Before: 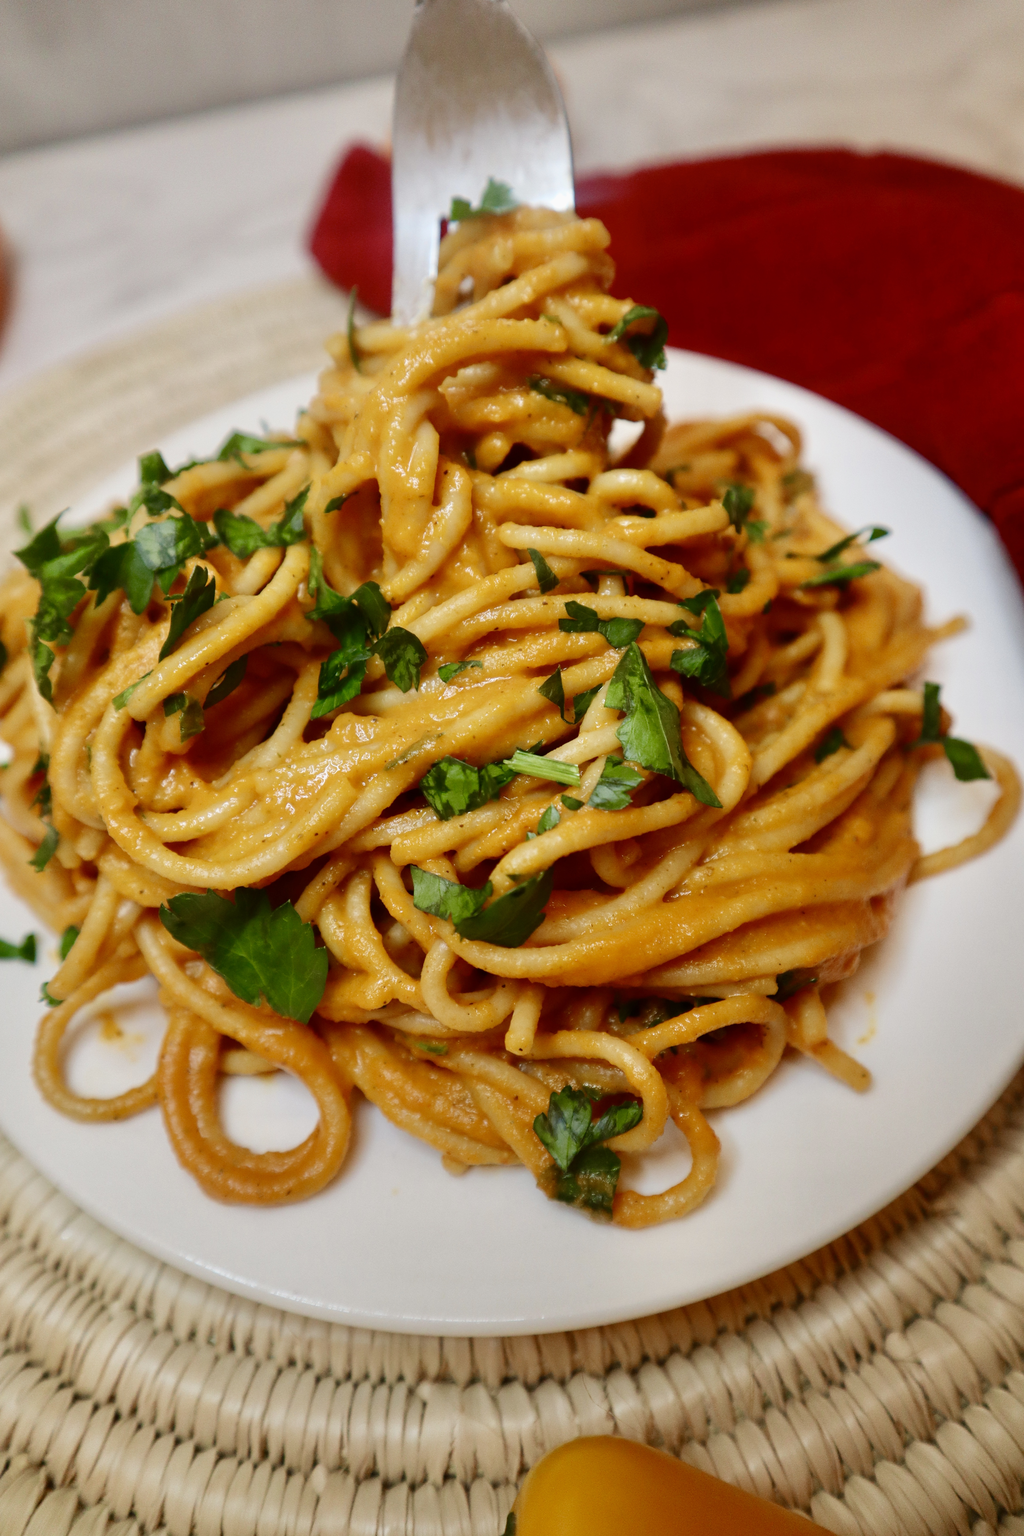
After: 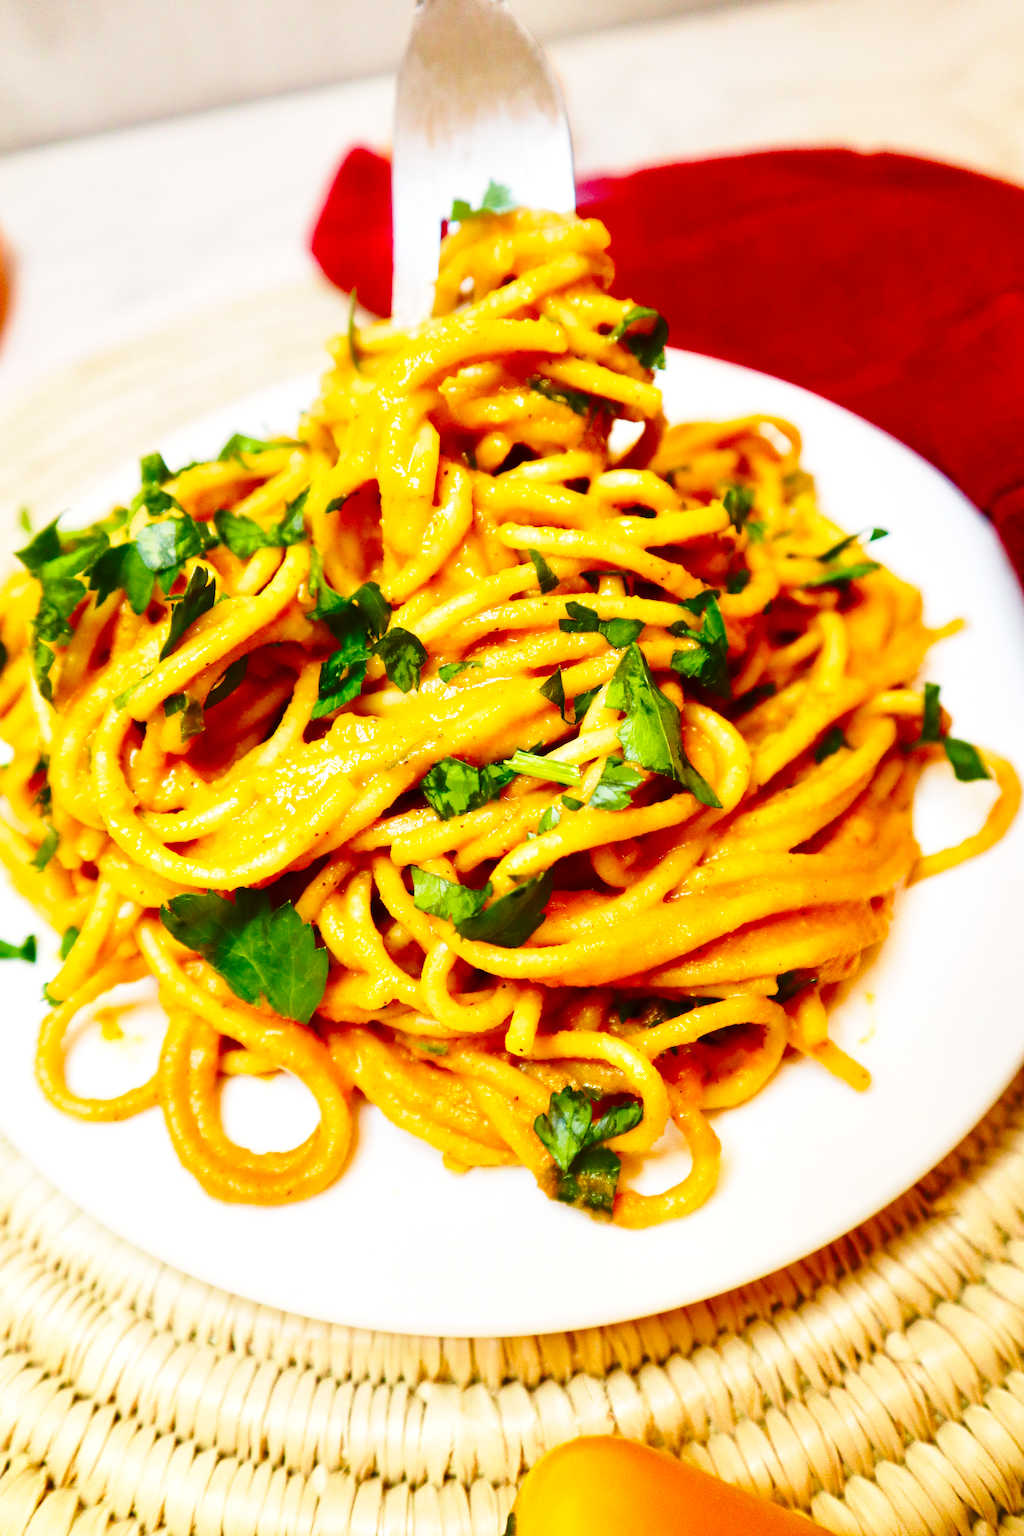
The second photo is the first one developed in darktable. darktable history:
graduated density: rotation 5.63°, offset 76.9
base curve: curves: ch0 [(0, 0) (0.028, 0.03) (0.121, 0.232) (0.46, 0.748) (0.859, 0.968) (1, 1)], preserve colors none
exposure: black level correction 0, exposure 1.1 EV, compensate highlight preservation false
color balance rgb: perceptual saturation grading › global saturation 20%, global vibrance 20%
